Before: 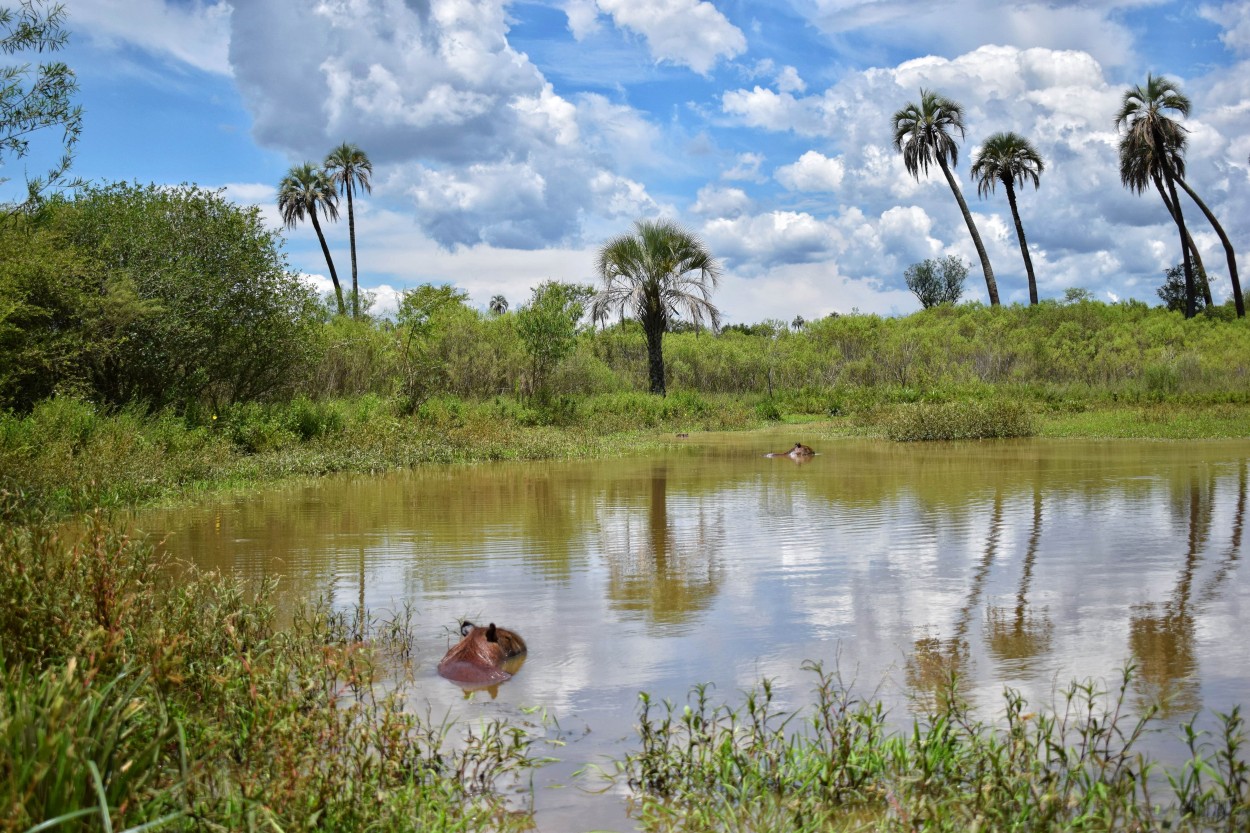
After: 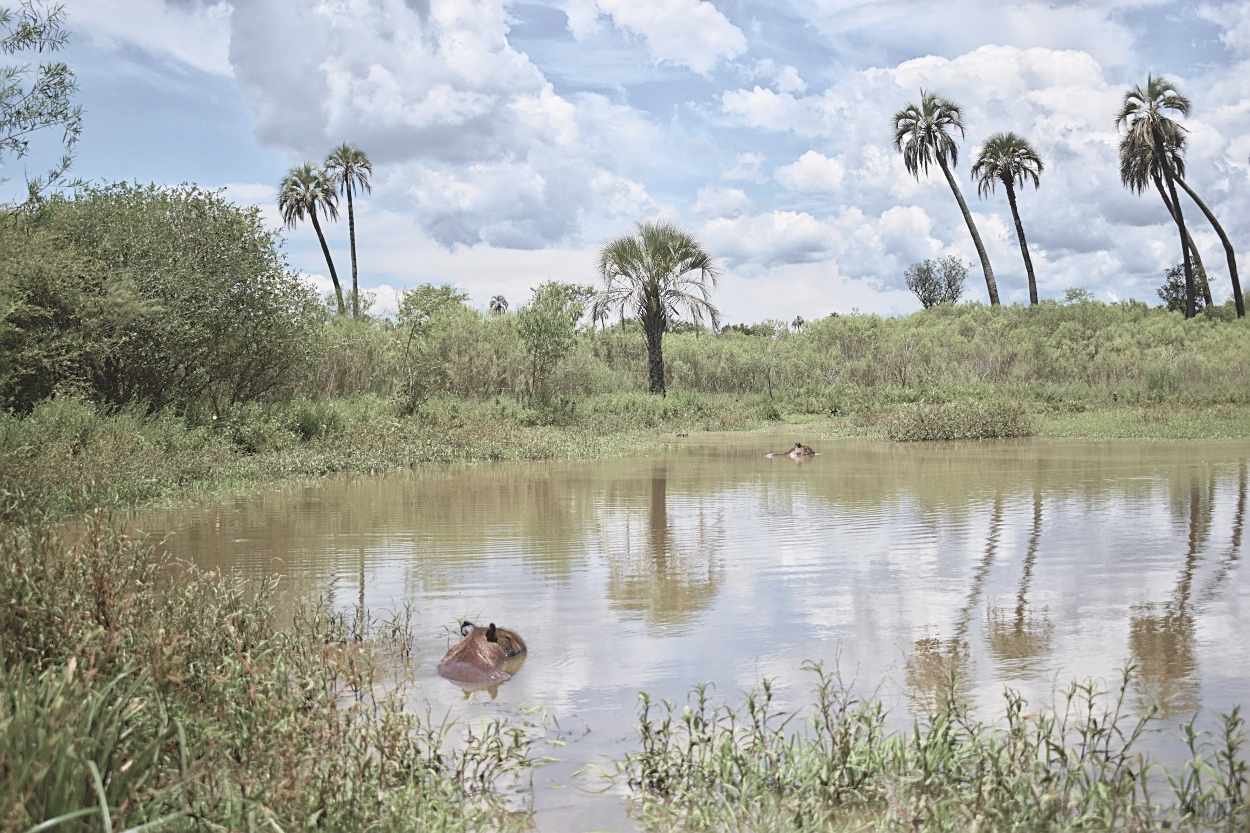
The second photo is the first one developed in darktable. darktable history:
local contrast: highlights 69%, shadows 67%, detail 83%, midtone range 0.327
sharpen: on, module defaults
shadows and highlights: shadows 1.42, highlights 39.11, shadows color adjustment 99.15%, highlights color adjustment 0.372%
color correction: highlights b* -0.001
contrast brightness saturation: brightness 0.187, saturation -0.503
tone curve: curves: ch0 [(0, 0.024) (0.119, 0.146) (0.474, 0.464) (0.718, 0.721) (0.817, 0.839) (1, 0.998)]; ch1 [(0, 0) (0.377, 0.416) (0.439, 0.451) (0.477, 0.477) (0.501, 0.504) (0.538, 0.544) (0.58, 0.602) (0.664, 0.676) (0.783, 0.804) (1, 1)]; ch2 [(0, 0) (0.38, 0.405) (0.463, 0.456) (0.498, 0.497) (0.524, 0.535) (0.578, 0.576) (0.648, 0.665) (1, 1)], color space Lab, independent channels, preserve colors none
